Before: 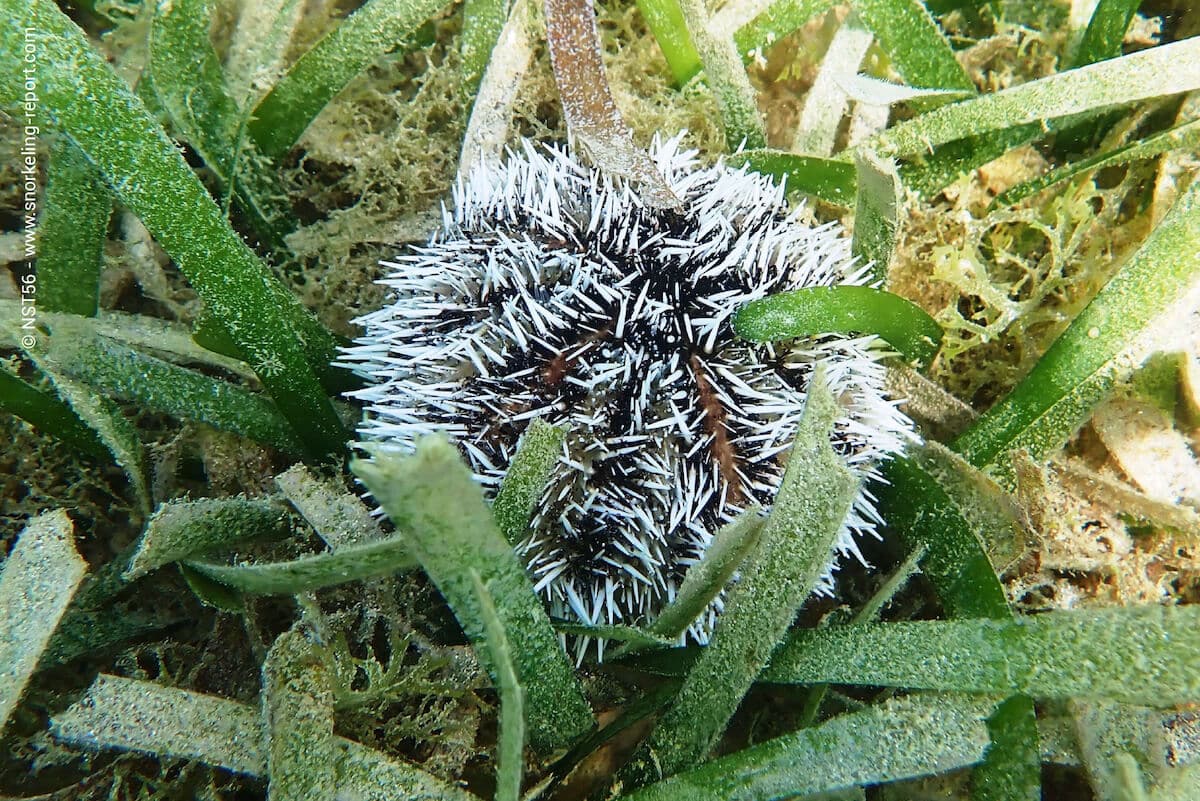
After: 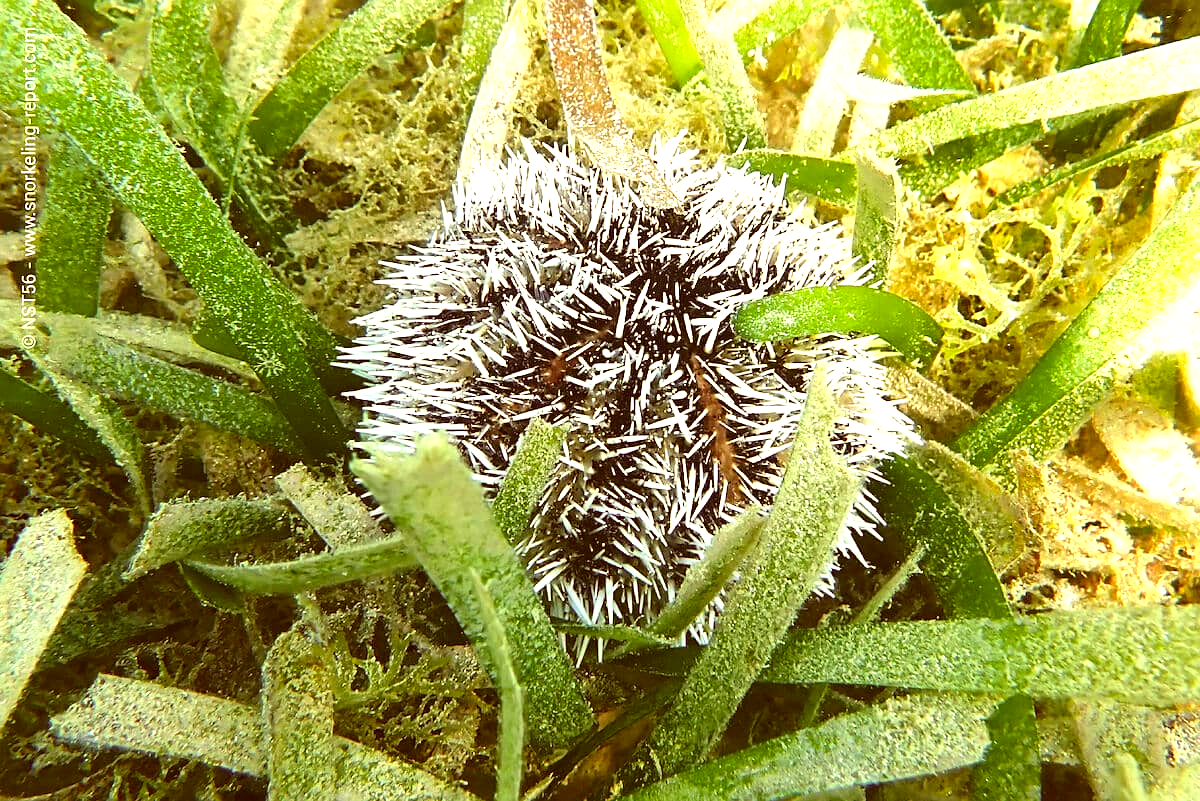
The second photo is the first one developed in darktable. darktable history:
contrast equalizer: octaves 7, y [[0.6 ×6], [0.55 ×6], [0 ×6], [0 ×6], [0 ×6]], mix -0.18
color correction: highlights a* 1.21, highlights b* 24.67, shadows a* 15.89, shadows b* 24.38
sharpen: amount 0.21
exposure: black level correction 0, exposure 0.895 EV, compensate exposure bias true, compensate highlight preservation false
